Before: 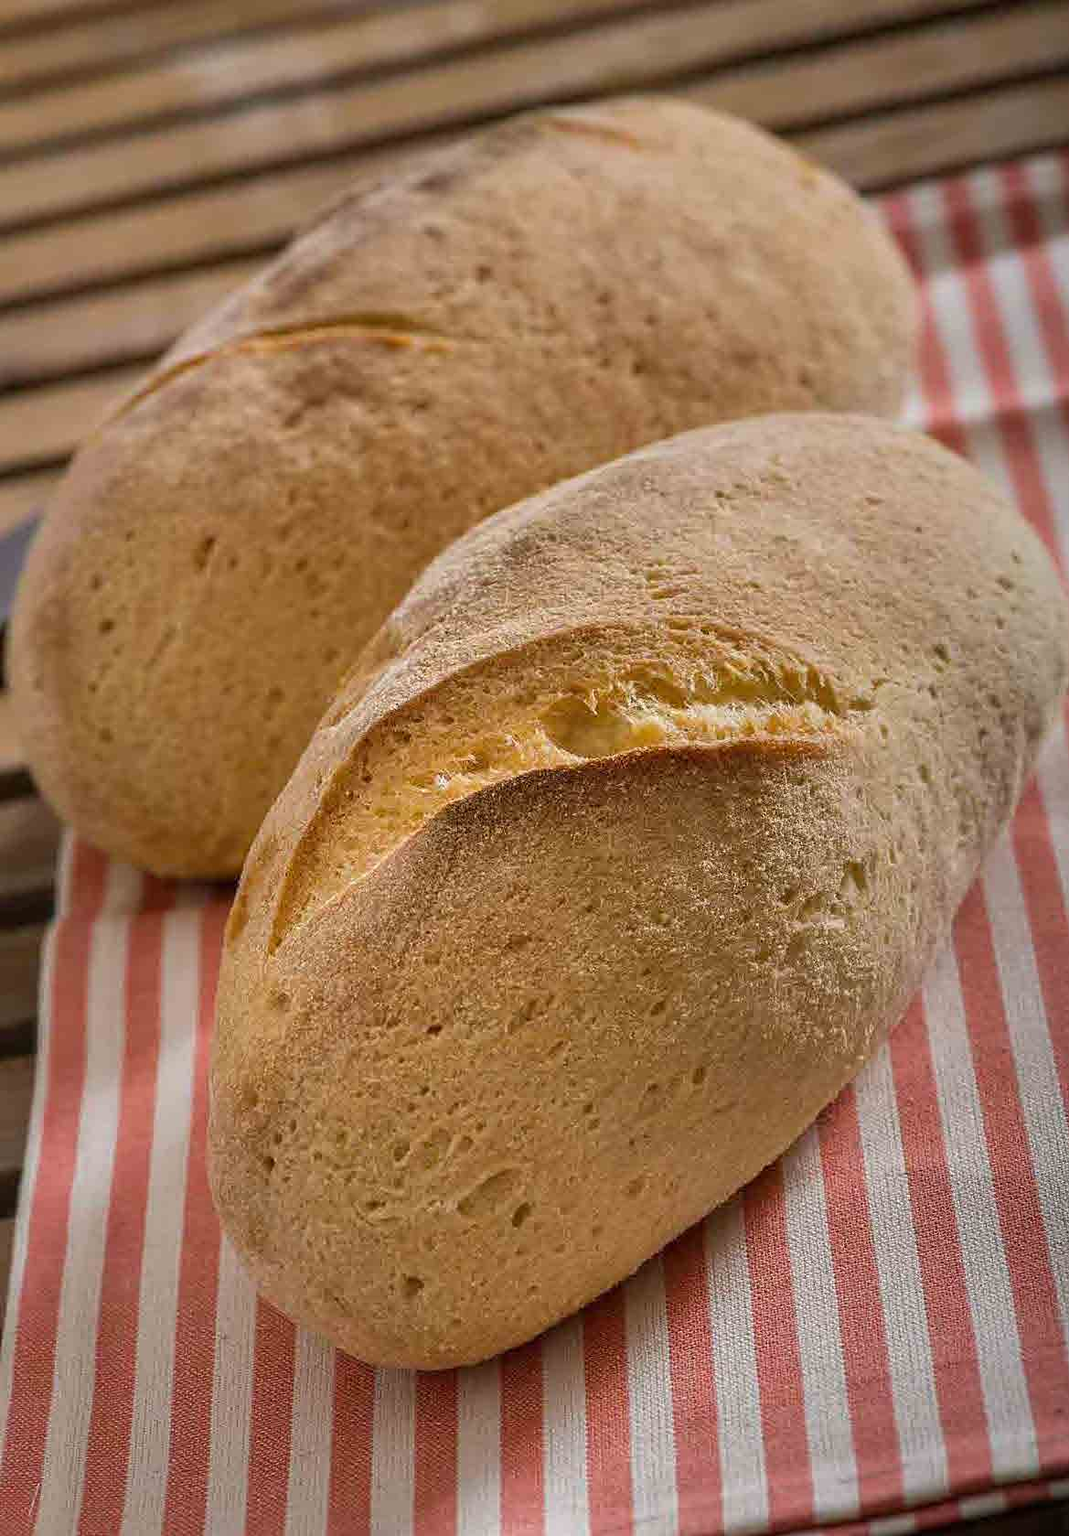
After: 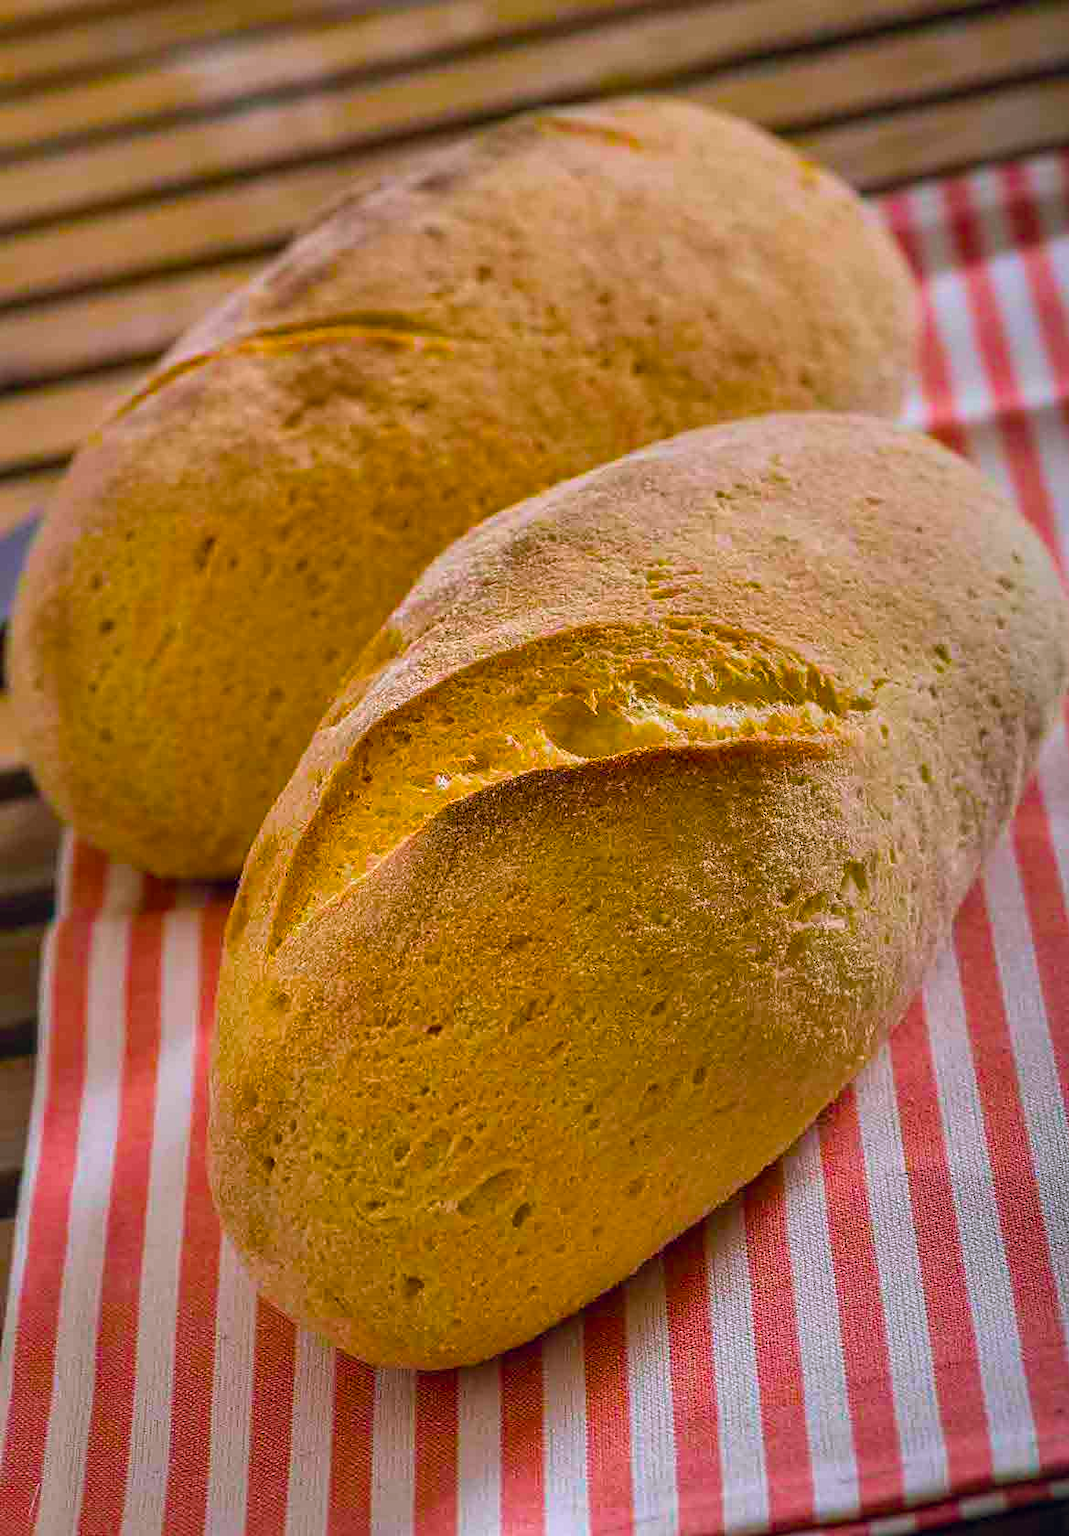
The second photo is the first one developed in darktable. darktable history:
color calibration: illuminant as shot in camera, x 0.358, y 0.373, temperature 4628.91 K
color balance rgb: shadows lift › chroma 2.003%, shadows lift › hue 185.16°, global offset › chroma 0.062%, global offset › hue 253.36°, linear chroma grading › global chroma 14.61%, perceptual saturation grading › global saturation 25.702%, global vibrance 50.278%
